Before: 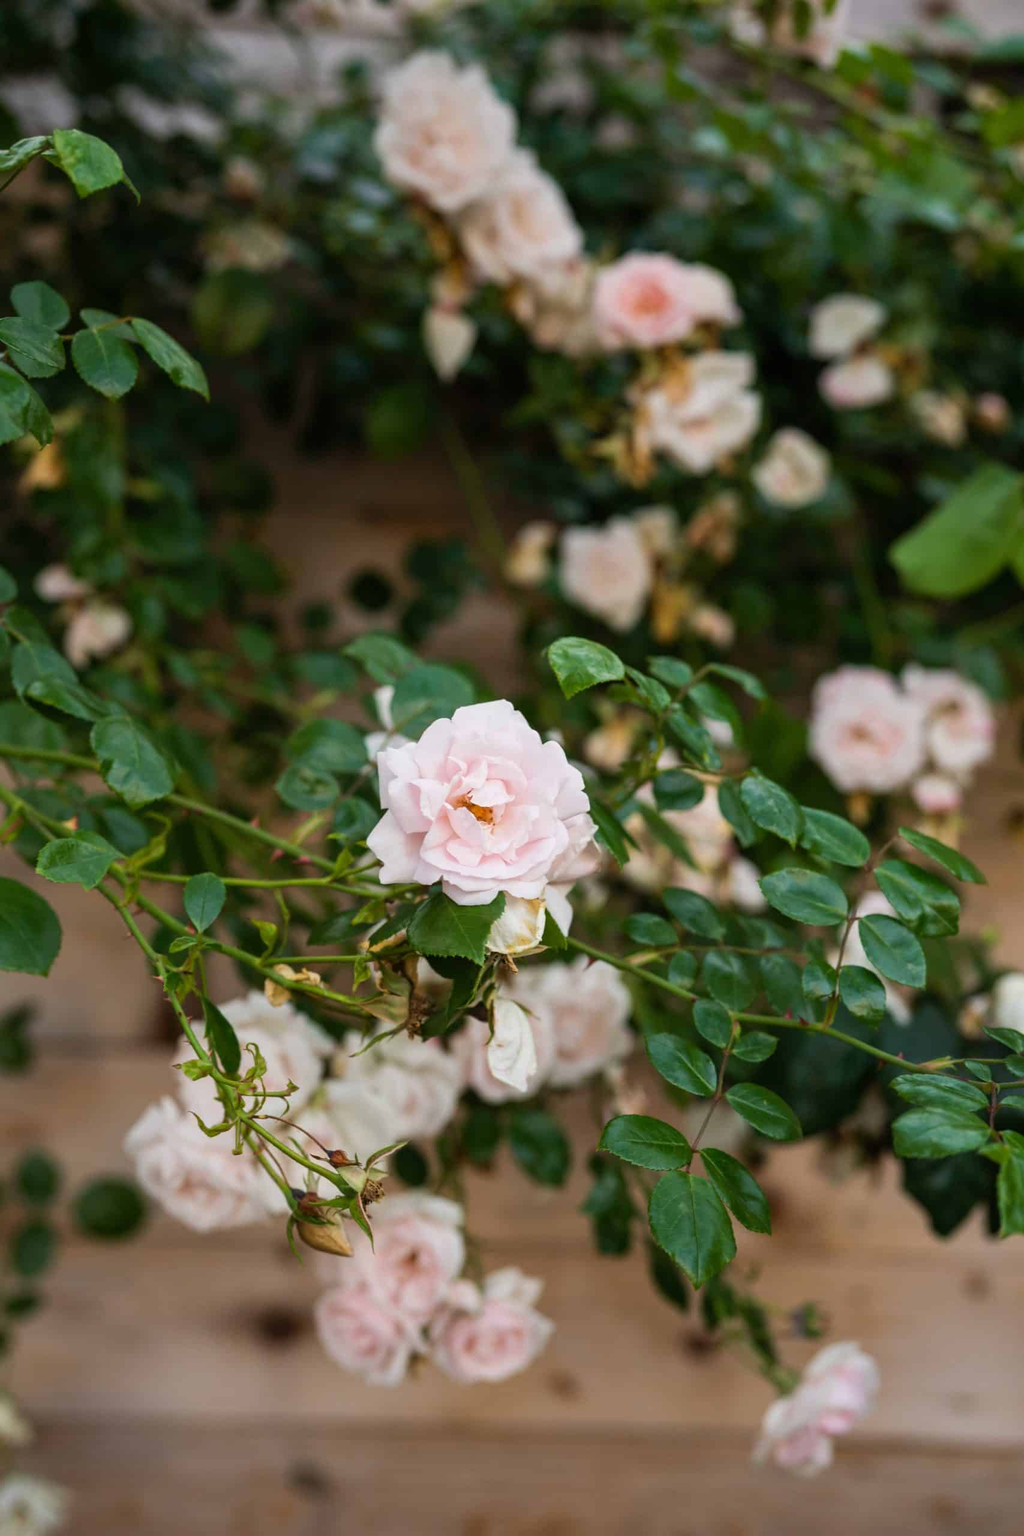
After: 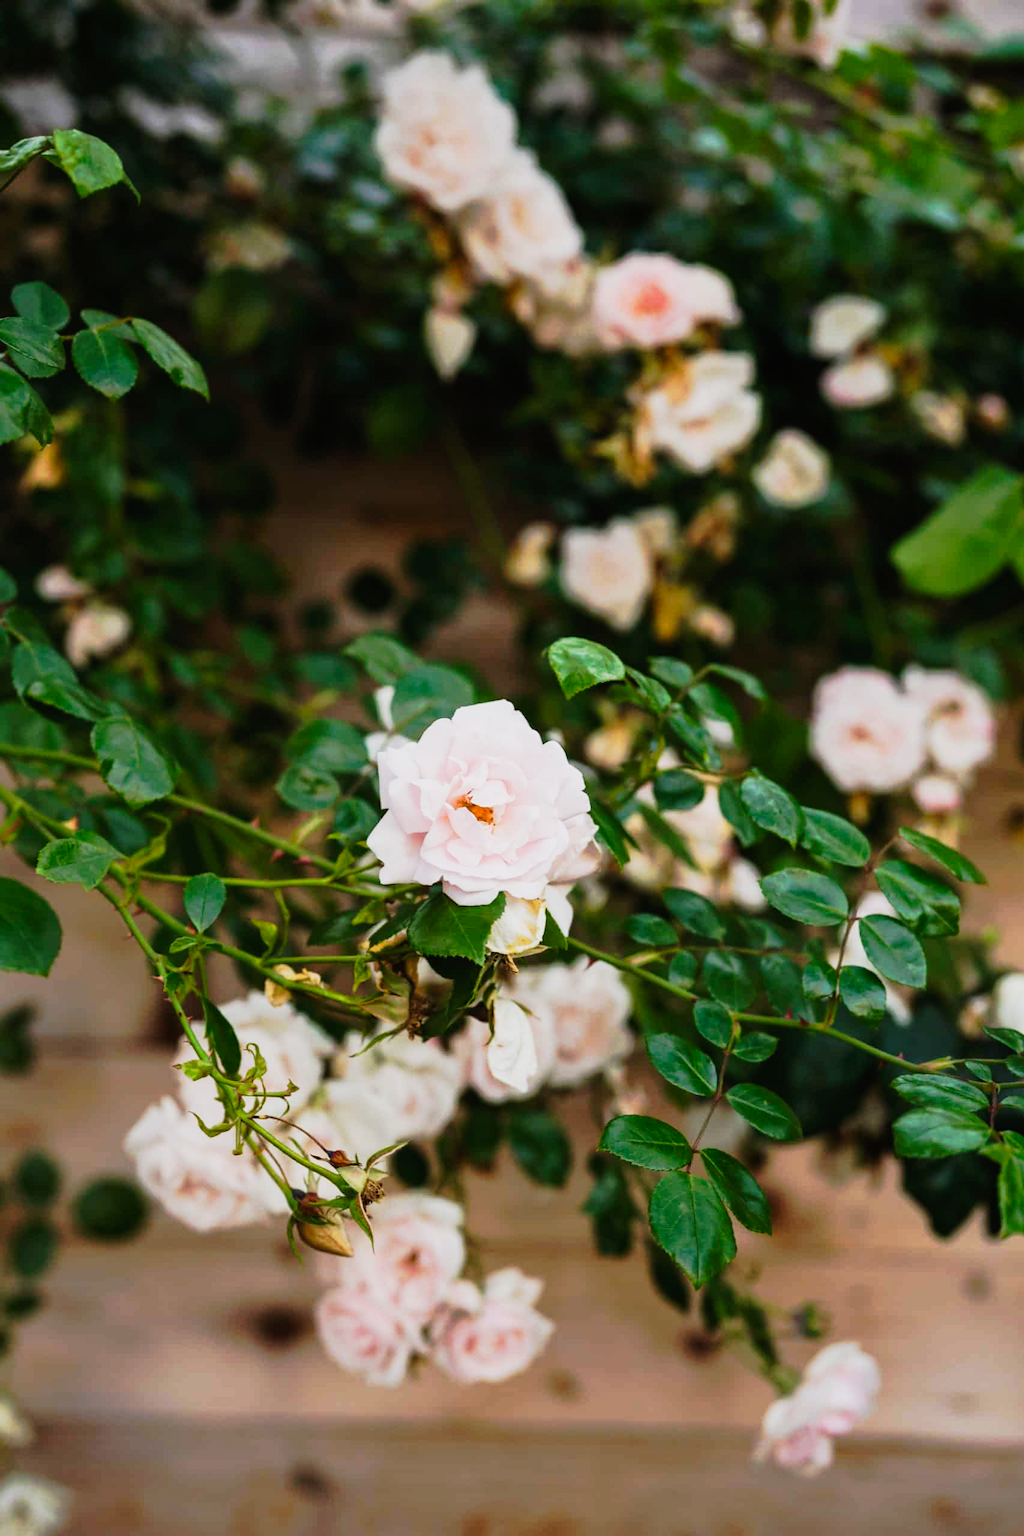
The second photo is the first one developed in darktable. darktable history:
tone curve: curves: ch0 [(0, 0.008) (0.081, 0.044) (0.177, 0.123) (0.283, 0.253) (0.416, 0.449) (0.495, 0.524) (0.661, 0.756) (0.796, 0.859) (1, 0.951)]; ch1 [(0, 0) (0.161, 0.092) (0.35, 0.33) (0.392, 0.392) (0.427, 0.426) (0.479, 0.472) (0.505, 0.5) (0.521, 0.524) (0.567, 0.564) (0.583, 0.588) (0.625, 0.627) (0.678, 0.733) (1, 1)]; ch2 [(0, 0) (0.346, 0.362) (0.404, 0.427) (0.502, 0.499) (0.531, 0.523) (0.544, 0.561) (0.58, 0.59) (0.629, 0.642) (0.717, 0.678) (1, 1)], preserve colors none
